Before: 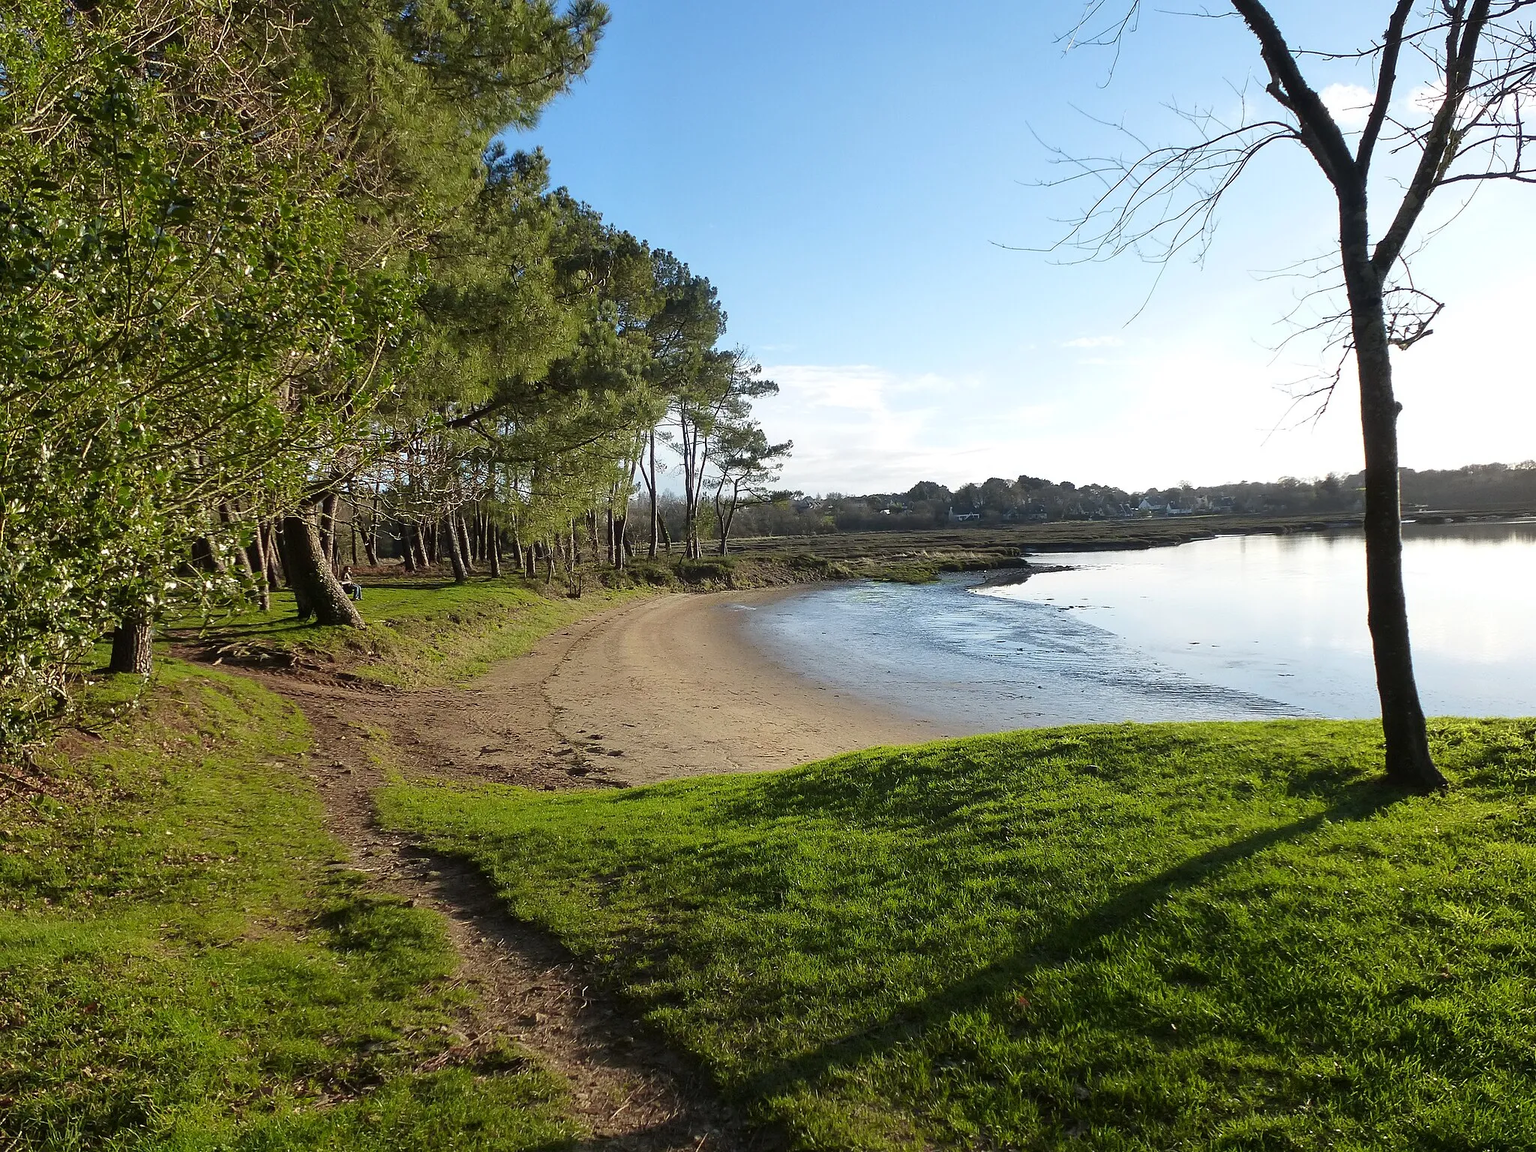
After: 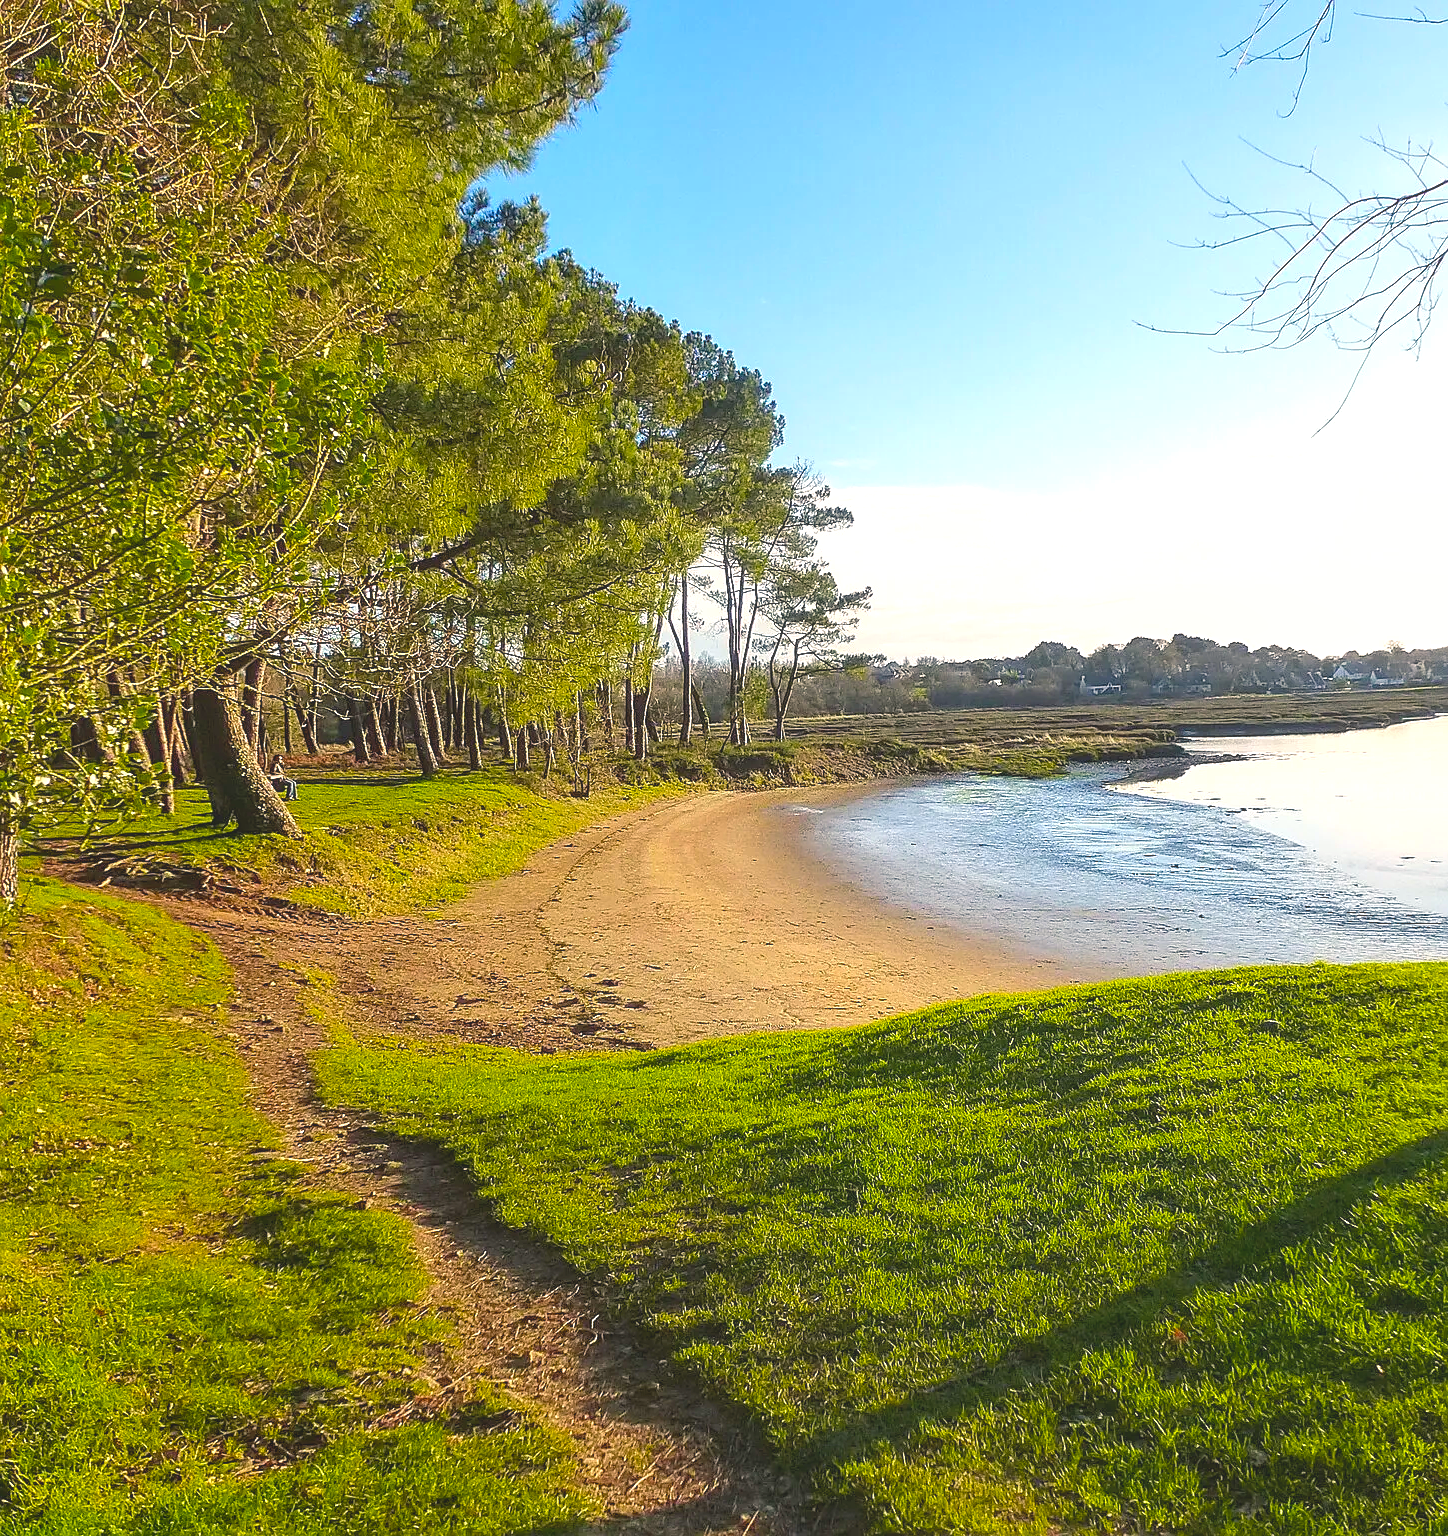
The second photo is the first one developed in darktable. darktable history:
color balance rgb: highlights gain › chroma 2.876%, highlights gain › hue 62.64°, perceptual saturation grading › global saturation 30.525%, global vibrance 14.367%
exposure: black level correction 0, exposure 1 EV, compensate exposure bias true, compensate highlight preservation false
contrast brightness saturation: contrast -0.279
crop and rotate: left 9.062%, right 20.195%
local contrast: on, module defaults
sharpen: on, module defaults
